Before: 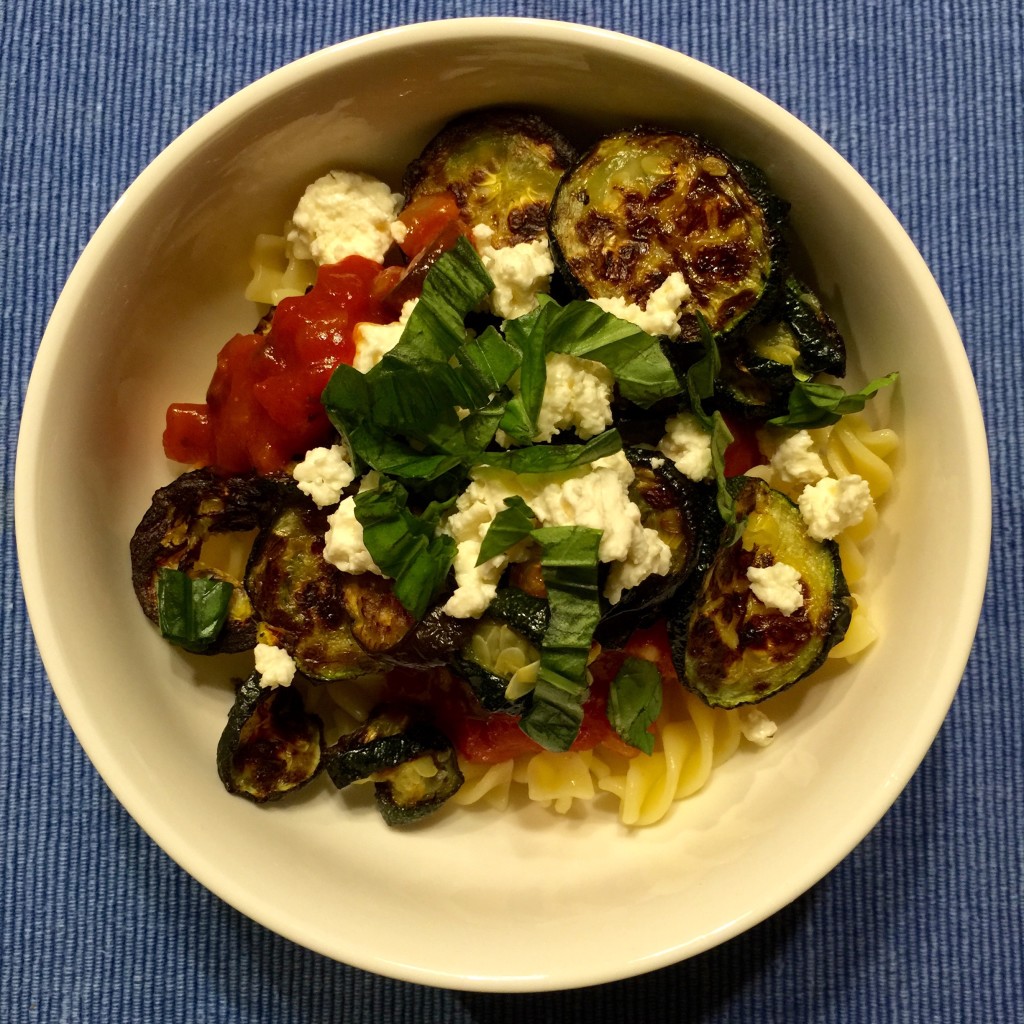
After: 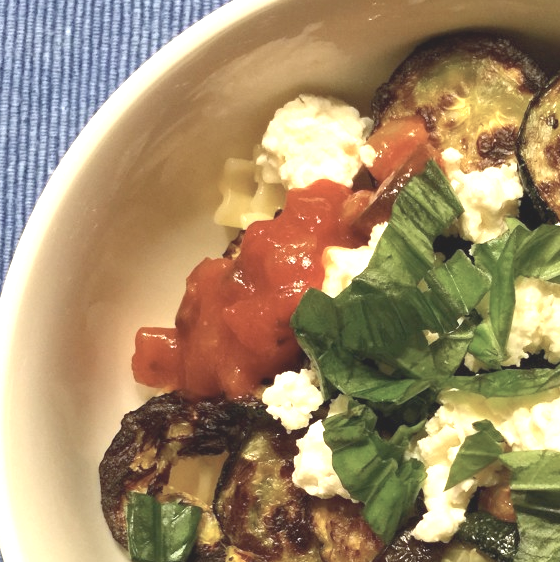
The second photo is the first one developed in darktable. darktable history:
crop and rotate: left 3.047%, top 7.509%, right 42.236%, bottom 37.598%
exposure: black level correction 0, exposure 1.741 EV, compensate exposure bias true, compensate highlight preservation false
contrast brightness saturation: contrast -0.26, saturation -0.43
